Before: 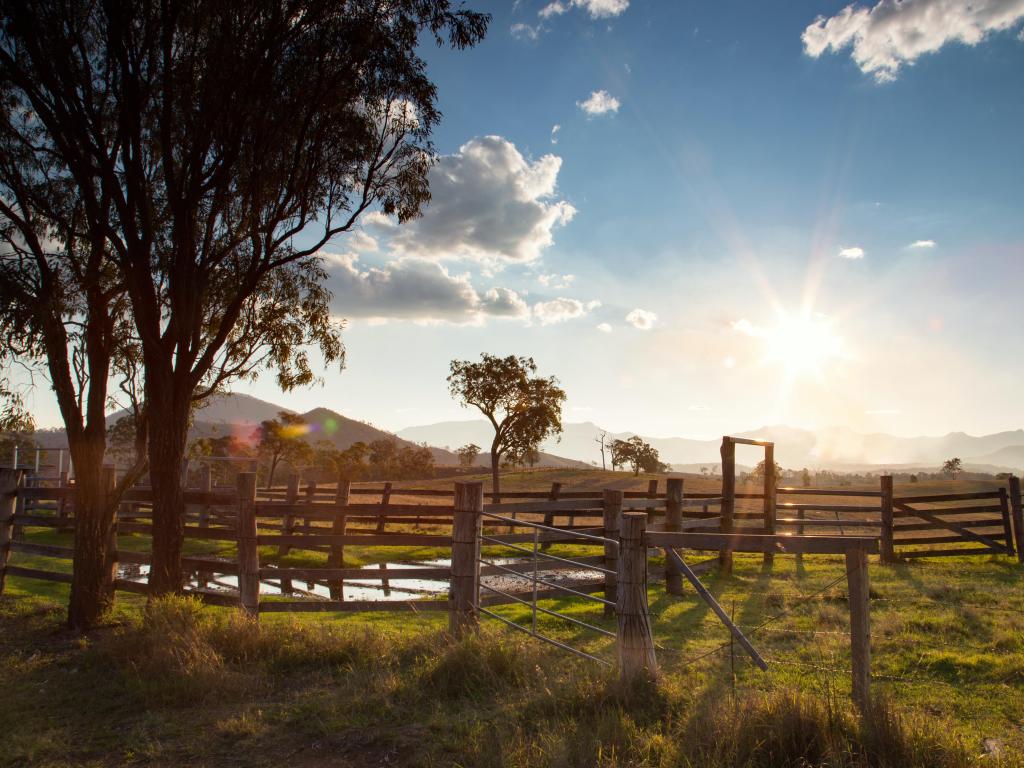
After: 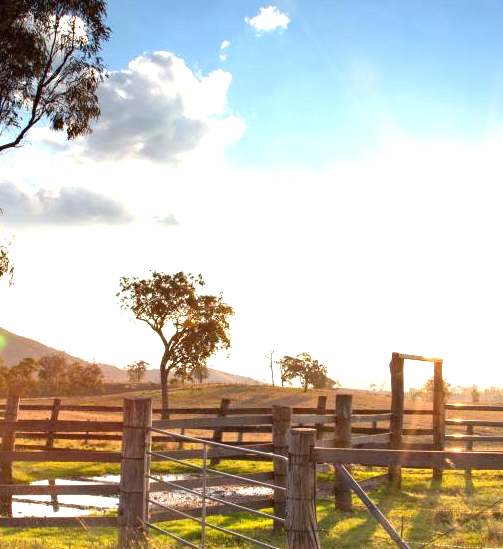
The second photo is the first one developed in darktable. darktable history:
exposure: exposure 1.273 EV, compensate highlight preservation false
crop: left 32.388%, top 10.999%, right 18.442%, bottom 17.404%
